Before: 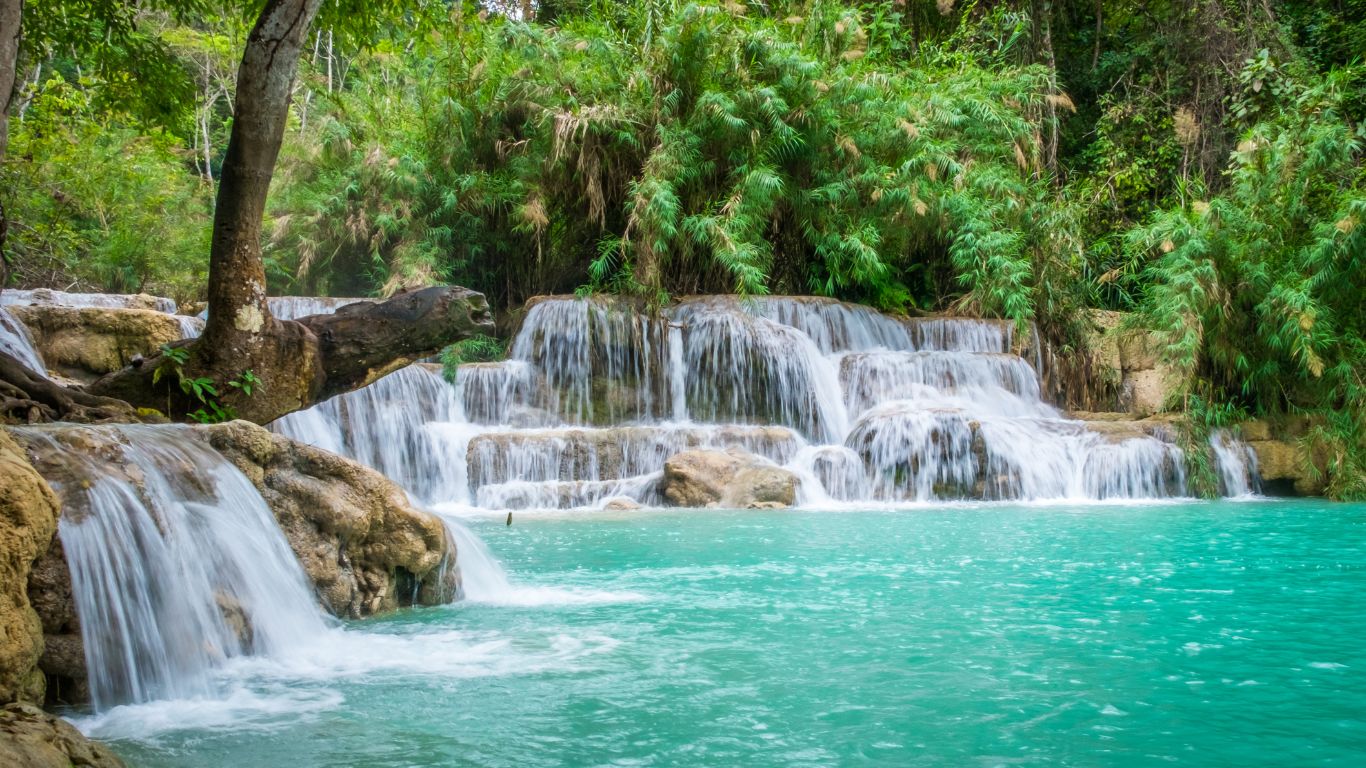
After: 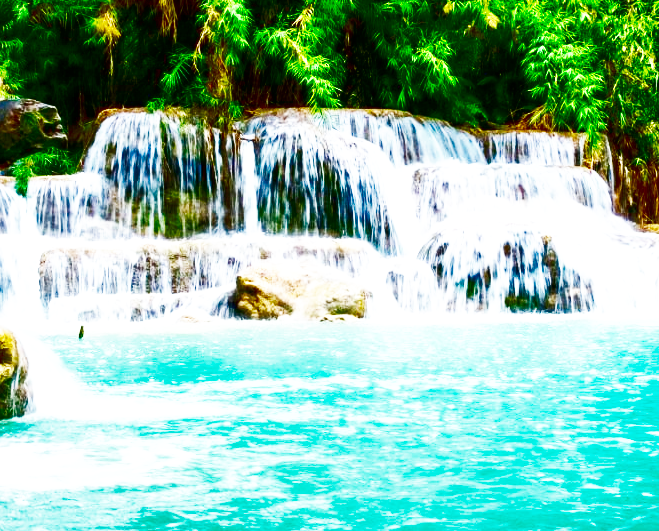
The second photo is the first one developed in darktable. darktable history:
exposure: black level correction 0, exposure 0.69 EV, compensate highlight preservation false
tone equalizer: mask exposure compensation -0.515 EV
crop: left 31.337%, top 24.438%, right 20.404%, bottom 6.397%
shadows and highlights: radius 125.34, shadows 30.44, highlights -31, low approximation 0.01, soften with gaussian
contrast brightness saturation: brightness -0.987, saturation 0.993
base curve: curves: ch0 [(0, 0) (0.026, 0.03) (0.109, 0.232) (0.351, 0.748) (0.669, 0.968) (1, 1)], preserve colors none
color balance rgb: perceptual saturation grading › global saturation 30.413%, global vibrance 9.456%
